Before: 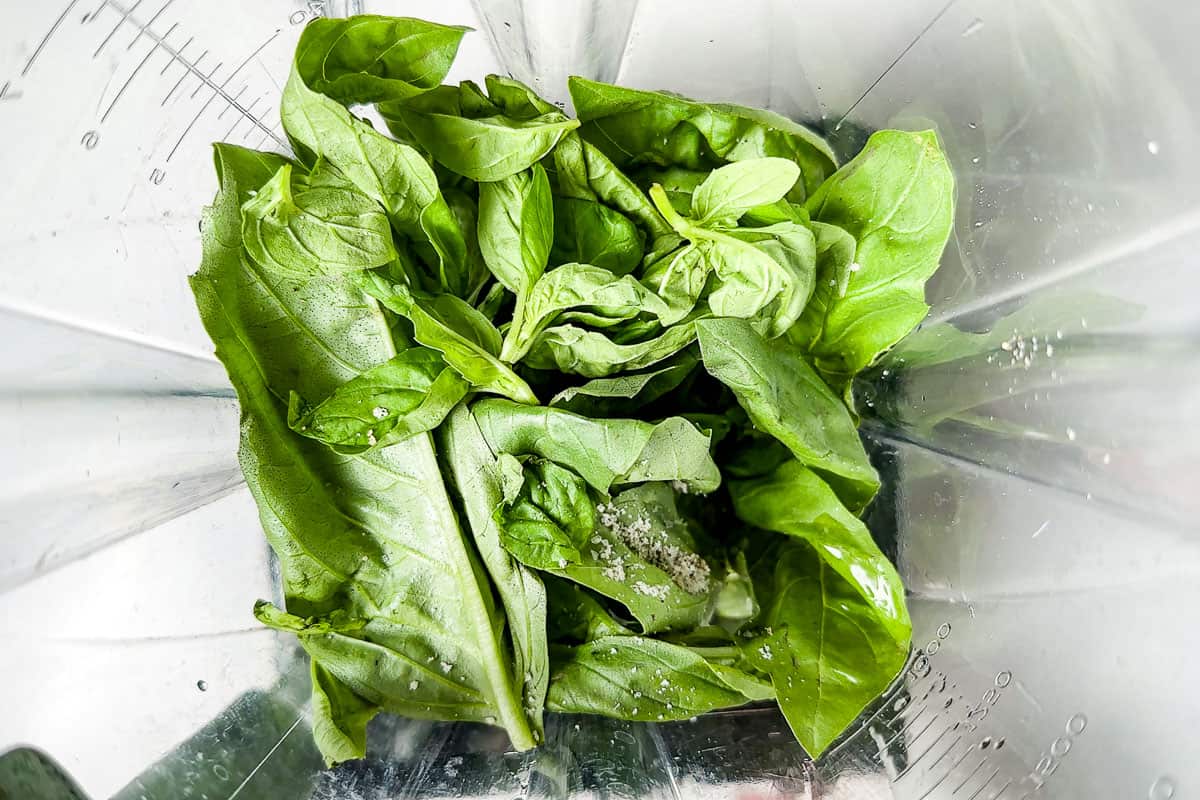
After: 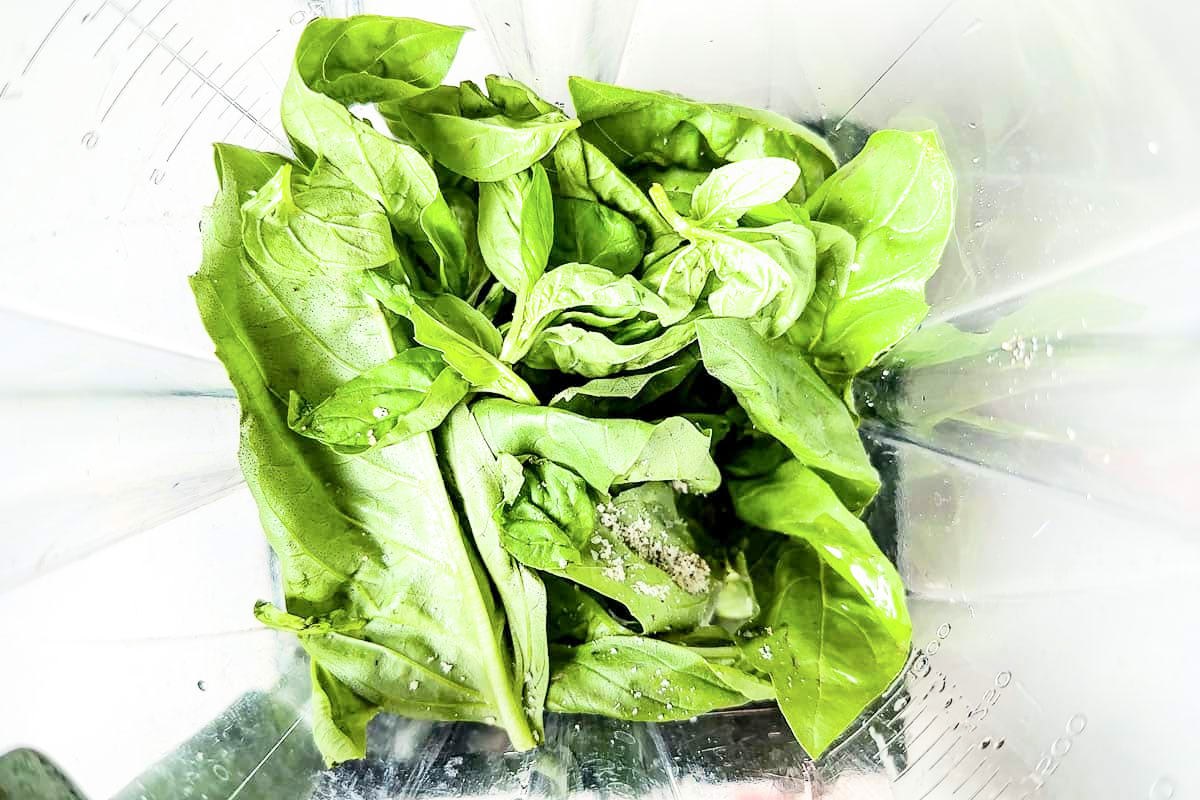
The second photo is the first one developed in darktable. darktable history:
exposure: exposure 0.999 EV, compensate highlight preservation false
contrast brightness saturation: contrast 0.24, brightness 0.09
filmic rgb: middle gray luminance 18.42%, black relative exposure -10.5 EV, white relative exposure 3.4 EV, threshold 6 EV, target black luminance 0%, hardness 6.03, latitude 99%, contrast 0.847, shadows ↔ highlights balance 0.505%, add noise in highlights 0, preserve chrominance max RGB, color science v3 (2019), use custom middle-gray values true, iterations of high-quality reconstruction 0, contrast in highlights soft, enable highlight reconstruction true
